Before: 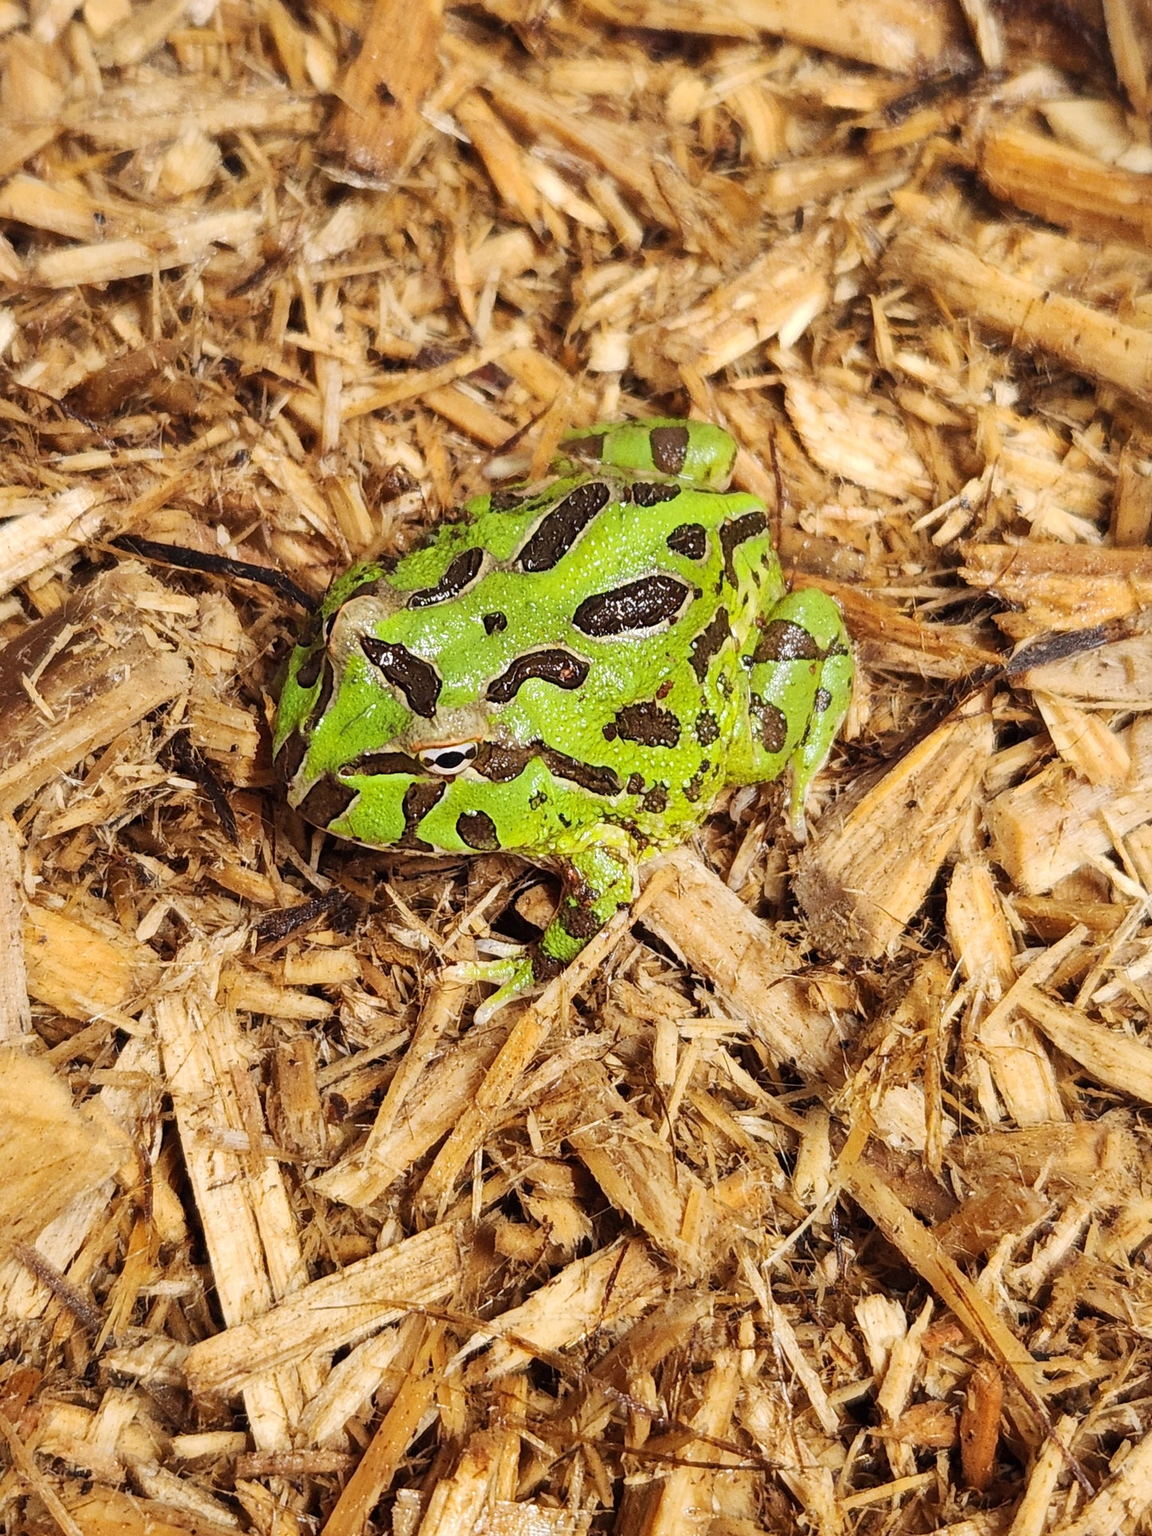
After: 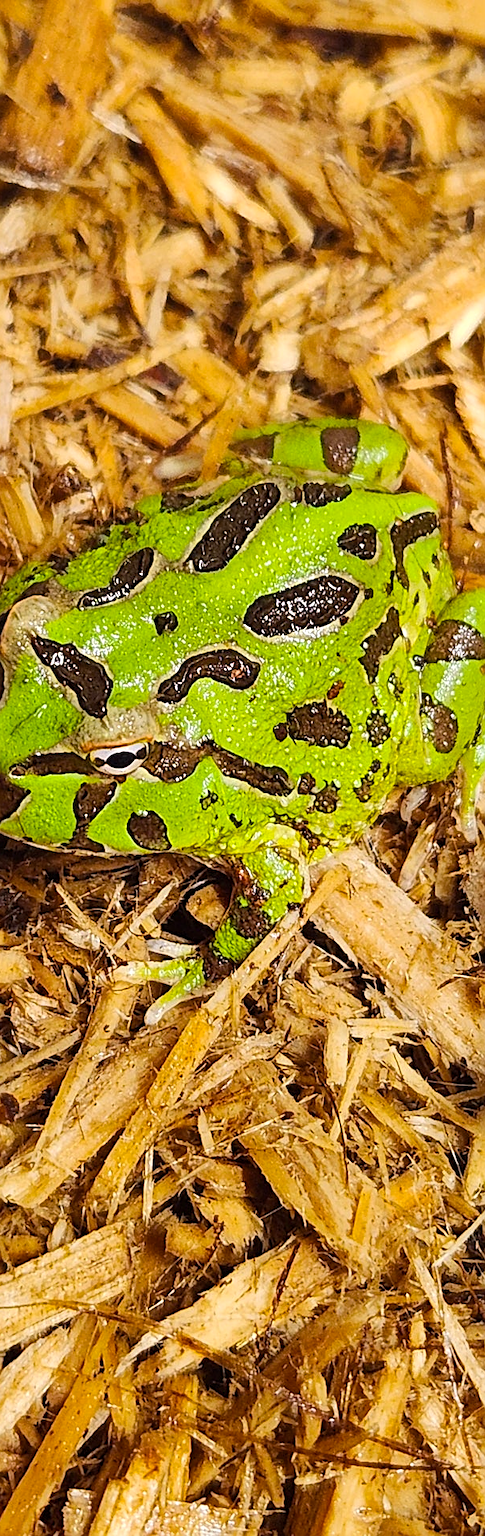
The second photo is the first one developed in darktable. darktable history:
crop: left 28.583%, right 29.231%
color balance rgb: perceptual saturation grading › global saturation 20%, global vibrance 20%
sharpen: on, module defaults
